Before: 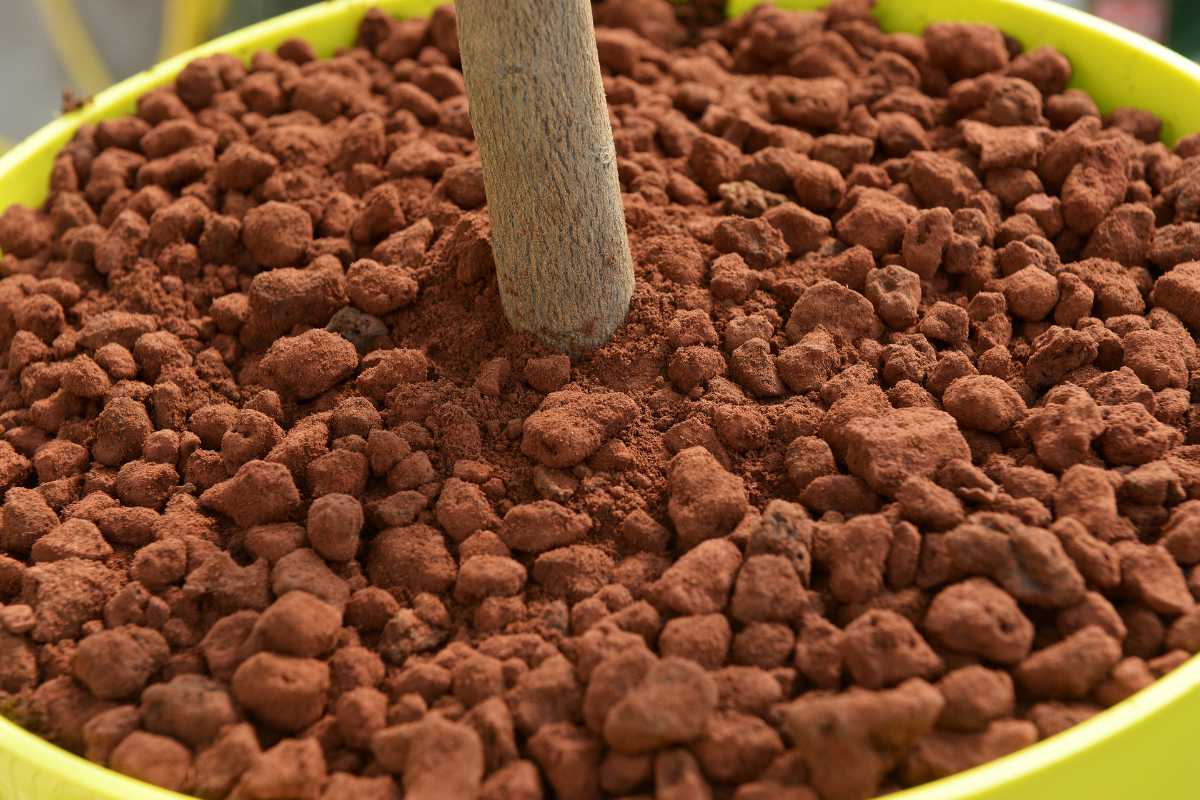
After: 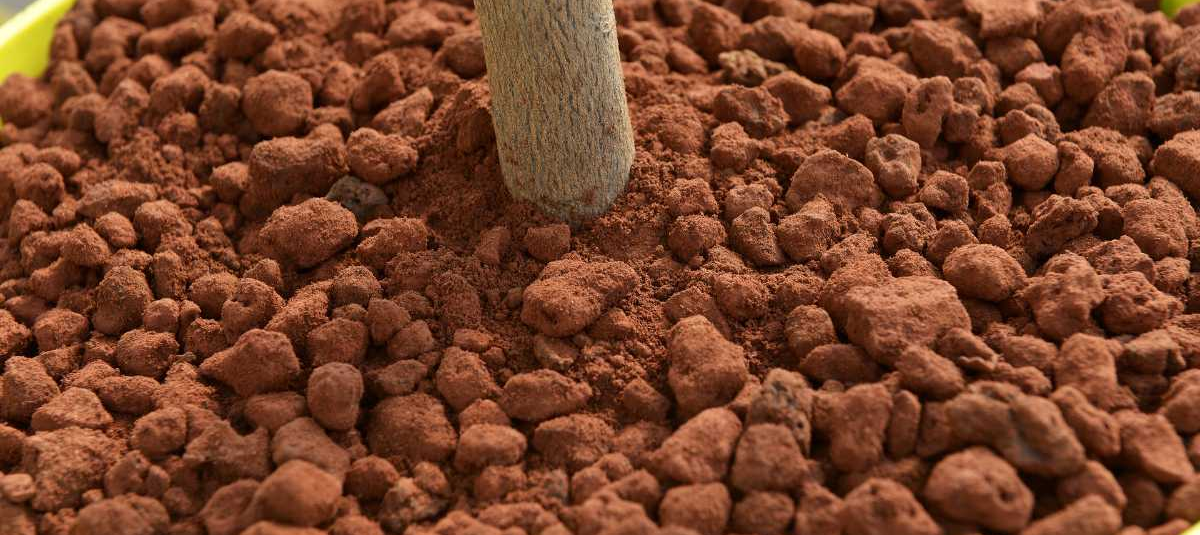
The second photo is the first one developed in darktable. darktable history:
crop: top 16.401%, bottom 16.711%
